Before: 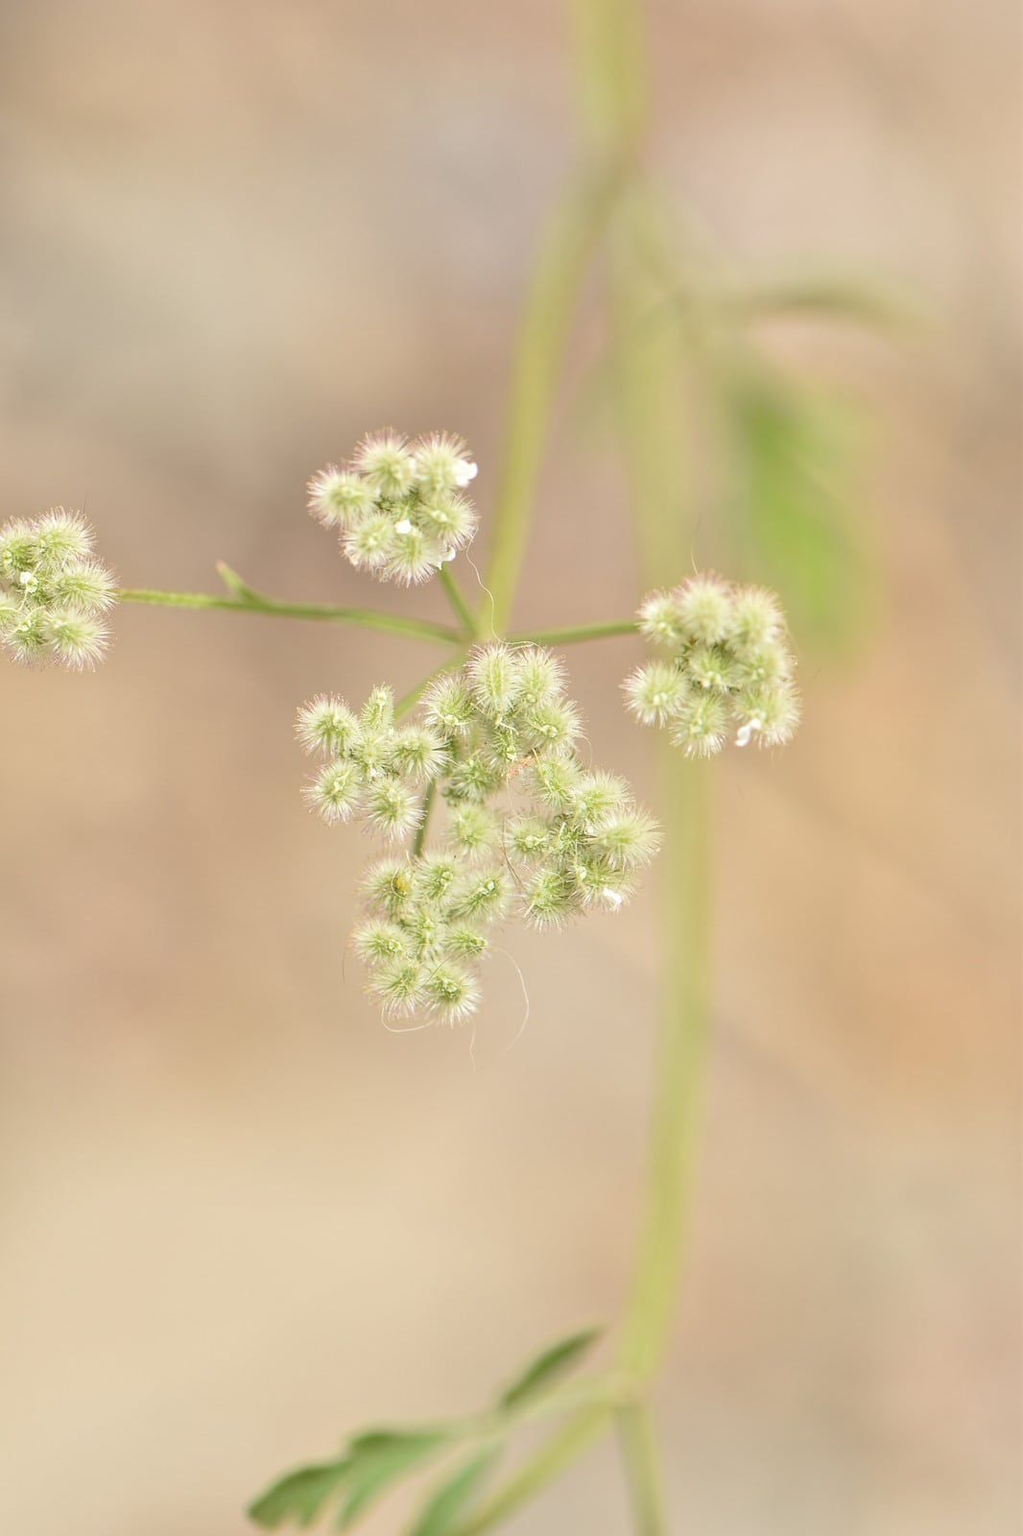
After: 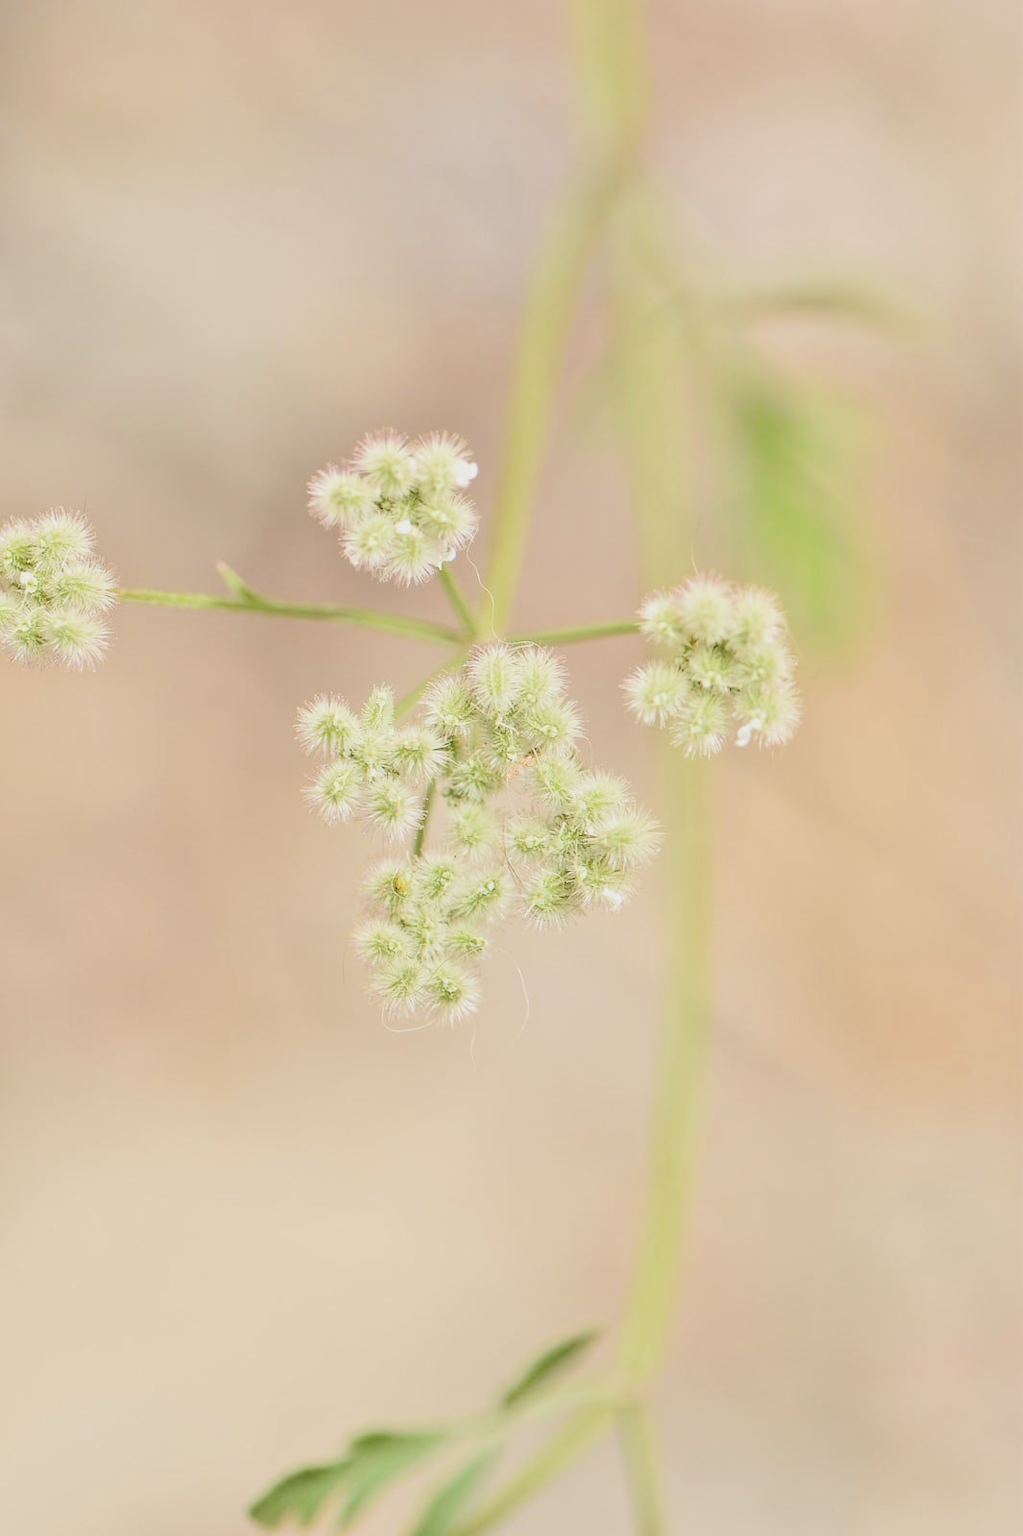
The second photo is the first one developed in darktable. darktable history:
tone equalizer: -8 EV -0.75 EV, -7 EV -0.7 EV, -6 EV -0.6 EV, -5 EV -0.4 EV, -3 EV 0.4 EV, -2 EV 0.6 EV, -1 EV 0.7 EV, +0 EV 0.75 EV, edges refinement/feathering 500, mask exposure compensation -1.57 EV, preserve details no
filmic rgb: black relative exposure -7.65 EV, white relative exposure 4.56 EV, hardness 3.61
